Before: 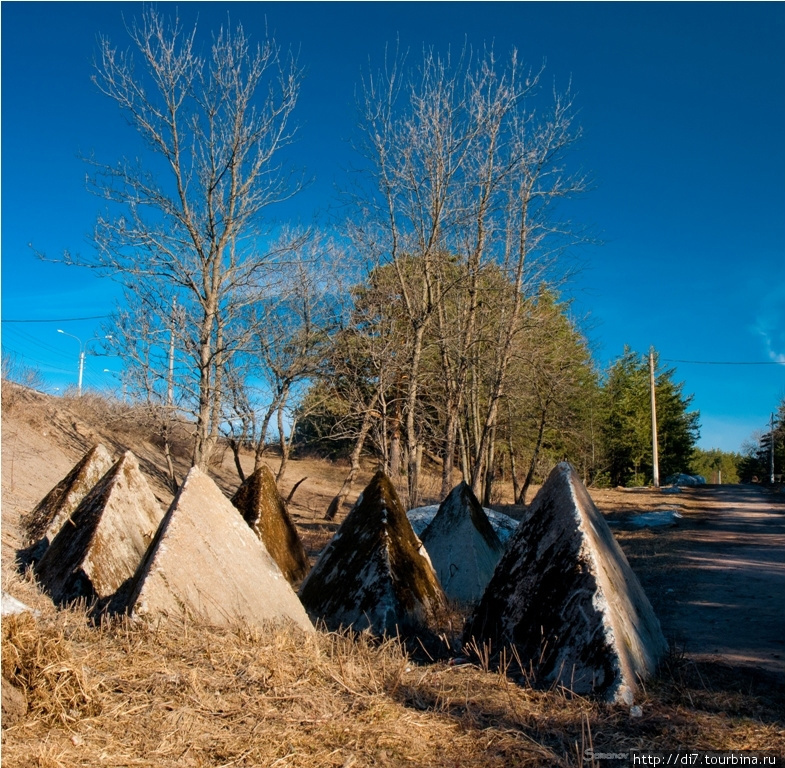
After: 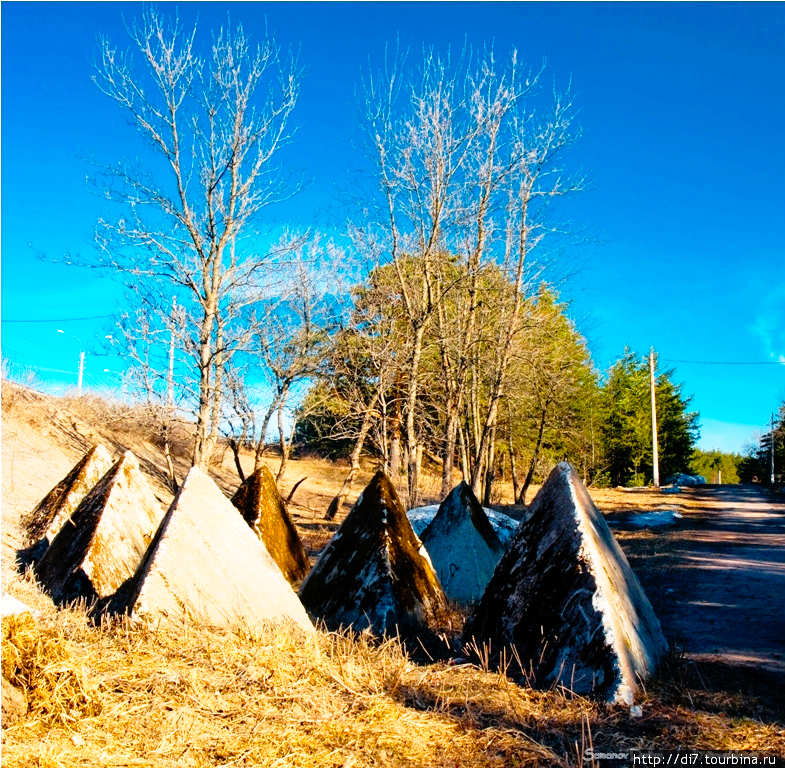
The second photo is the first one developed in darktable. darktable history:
color balance rgb: perceptual saturation grading › global saturation 19.769%, global vibrance 20%
base curve: curves: ch0 [(0, 0) (0.012, 0.01) (0.073, 0.168) (0.31, 0.711) (0.645, 0.957) (1, 1)], preserve colors none
